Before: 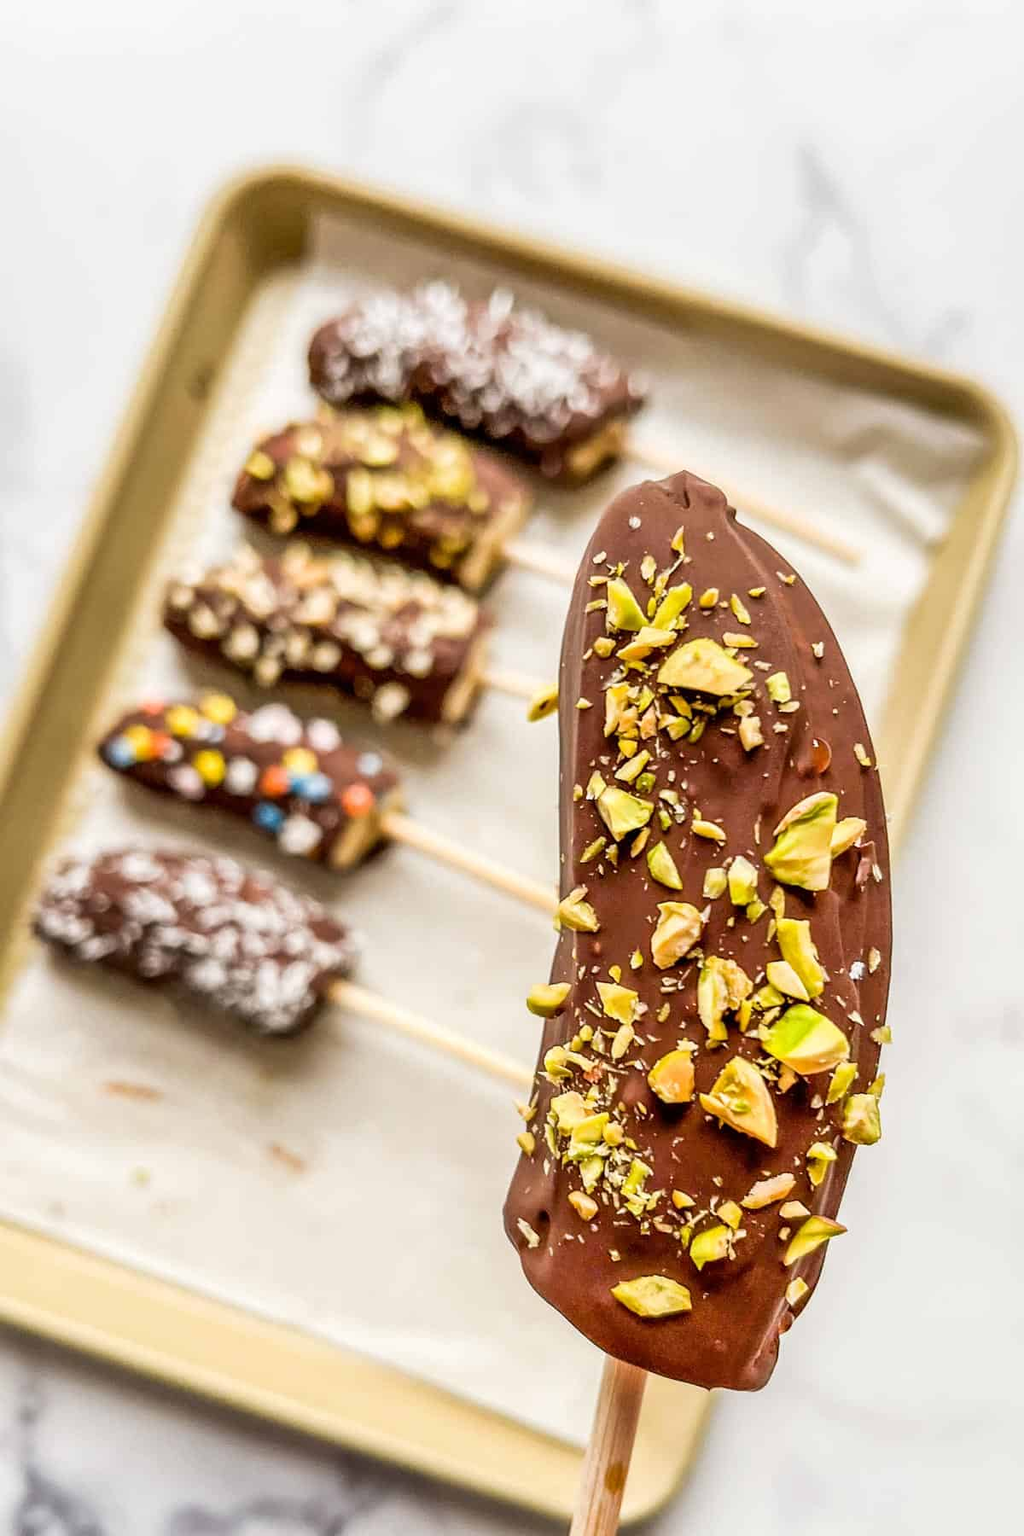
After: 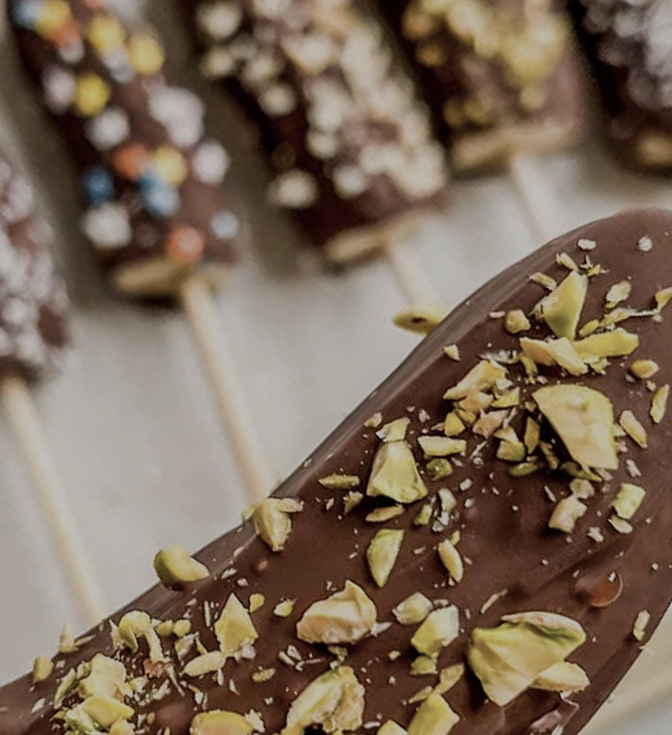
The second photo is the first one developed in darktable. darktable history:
exposure: exposure -0.983 EV, compensate exposure bias true, compensate highlight preservation false
crop and rotate: angle -44.93°, top 16.03%, right 0.969%, bottom 11.761%
contrast brightness saturation: contrast 0.098, saturation -0.368
